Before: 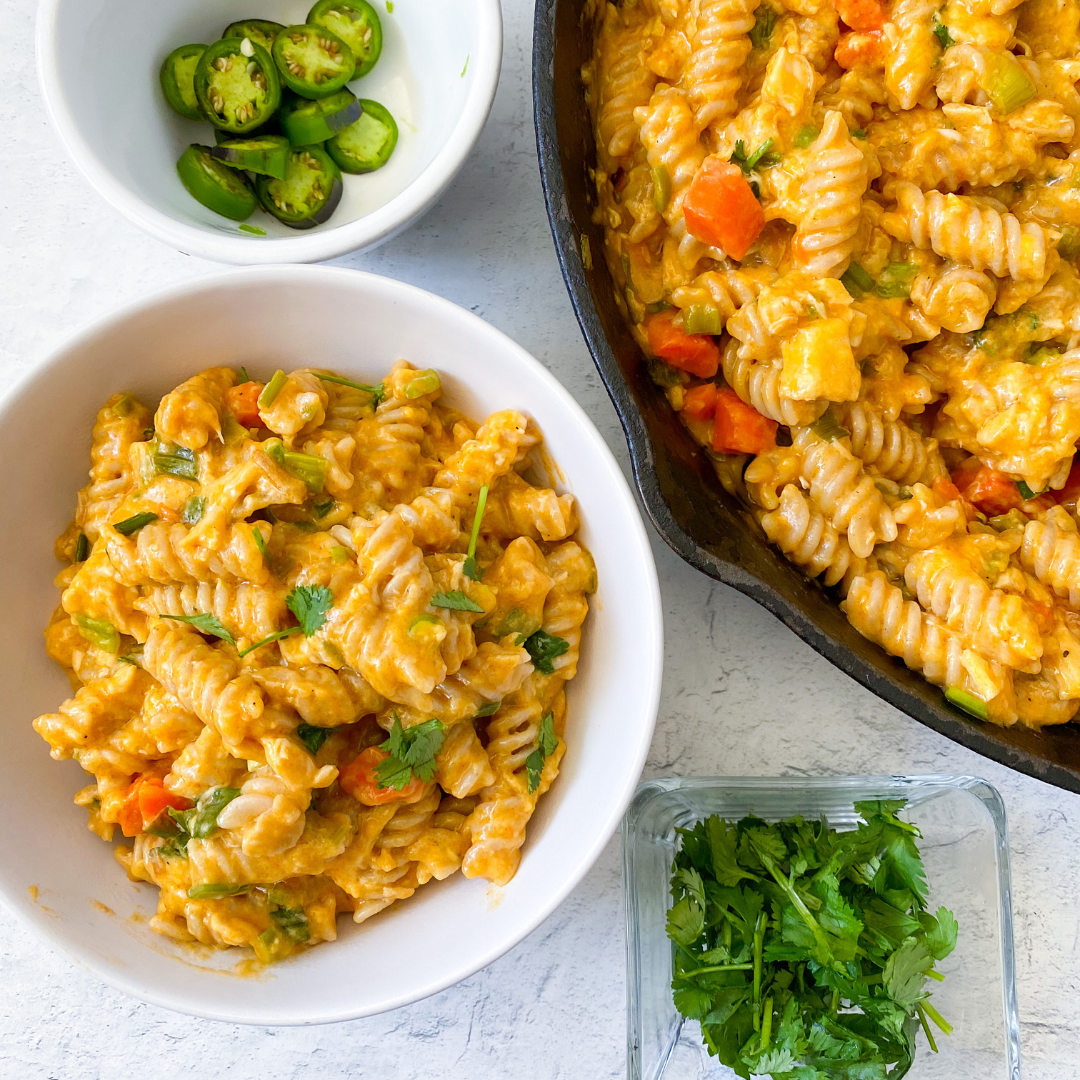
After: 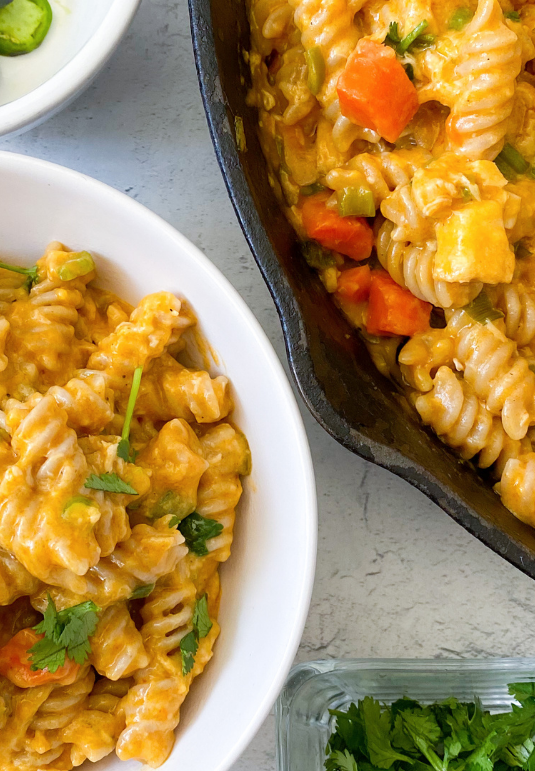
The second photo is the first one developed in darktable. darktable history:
color correction: saturation 0.98
crop: left 32.075%, top 10.976%, right 18.355%, bottom 17.596%
